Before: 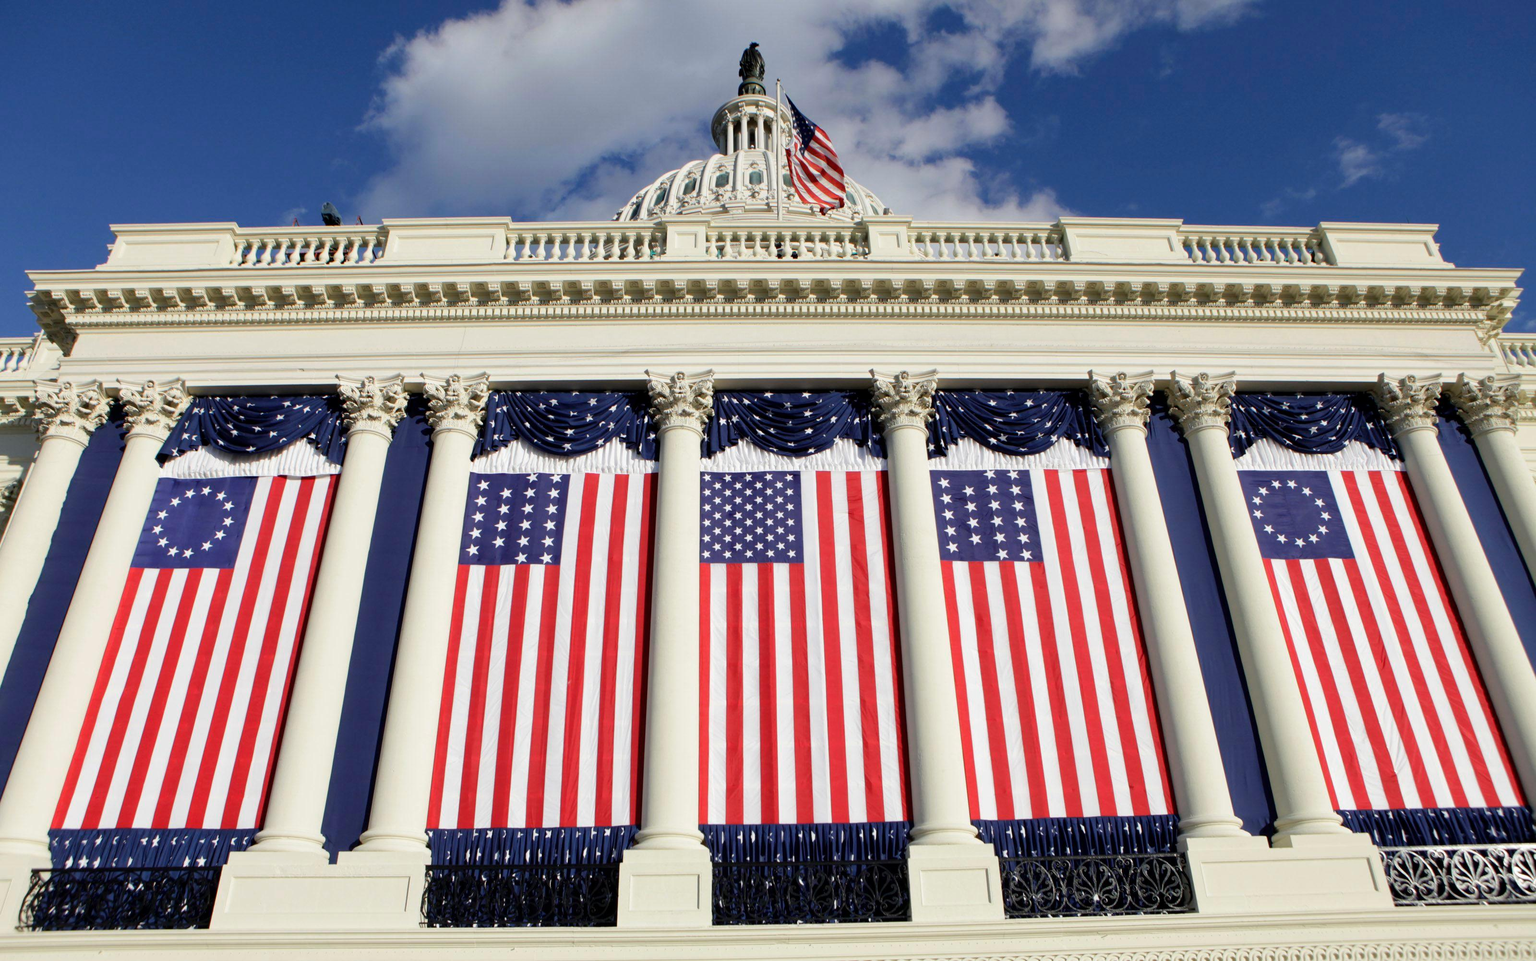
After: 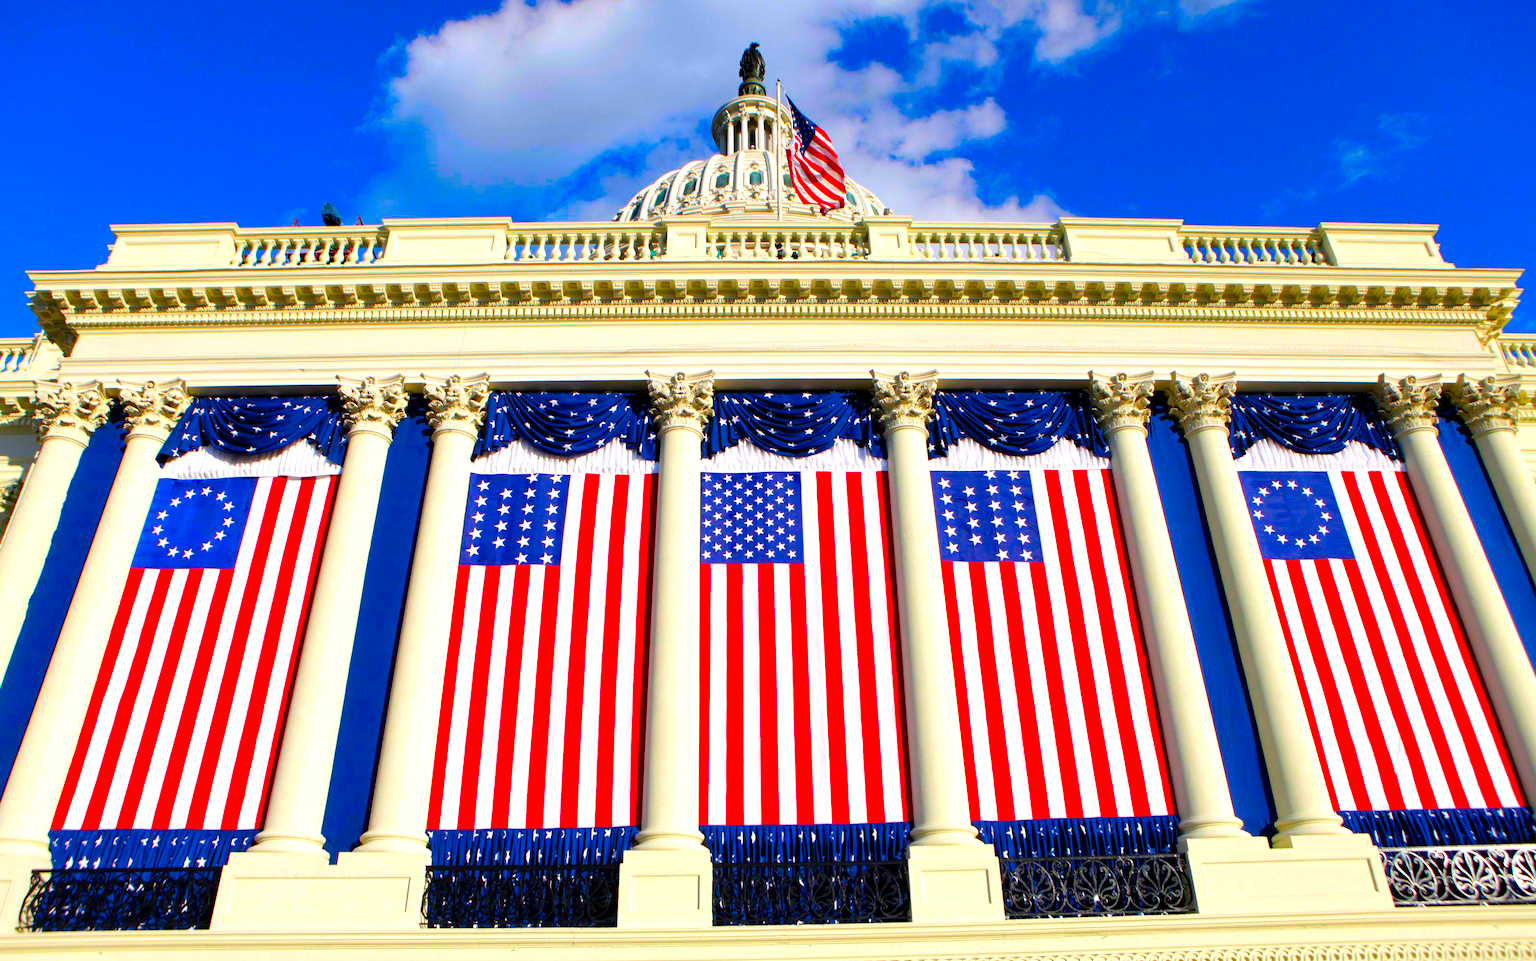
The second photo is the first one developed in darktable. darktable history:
exposure: exposure 0.074 EV, compensate highlight preservation false
tone equalizer: on, module defaults
color balance rgb: perceptual saturation grading › global saturation -0.023%, perceptual brilliance grading › highlights 10.075%, perceptual brilliance grading › mid-tones 5.636%
color correction: highlights a* 1.49, highlights b* -1.75, saturation 2.53
